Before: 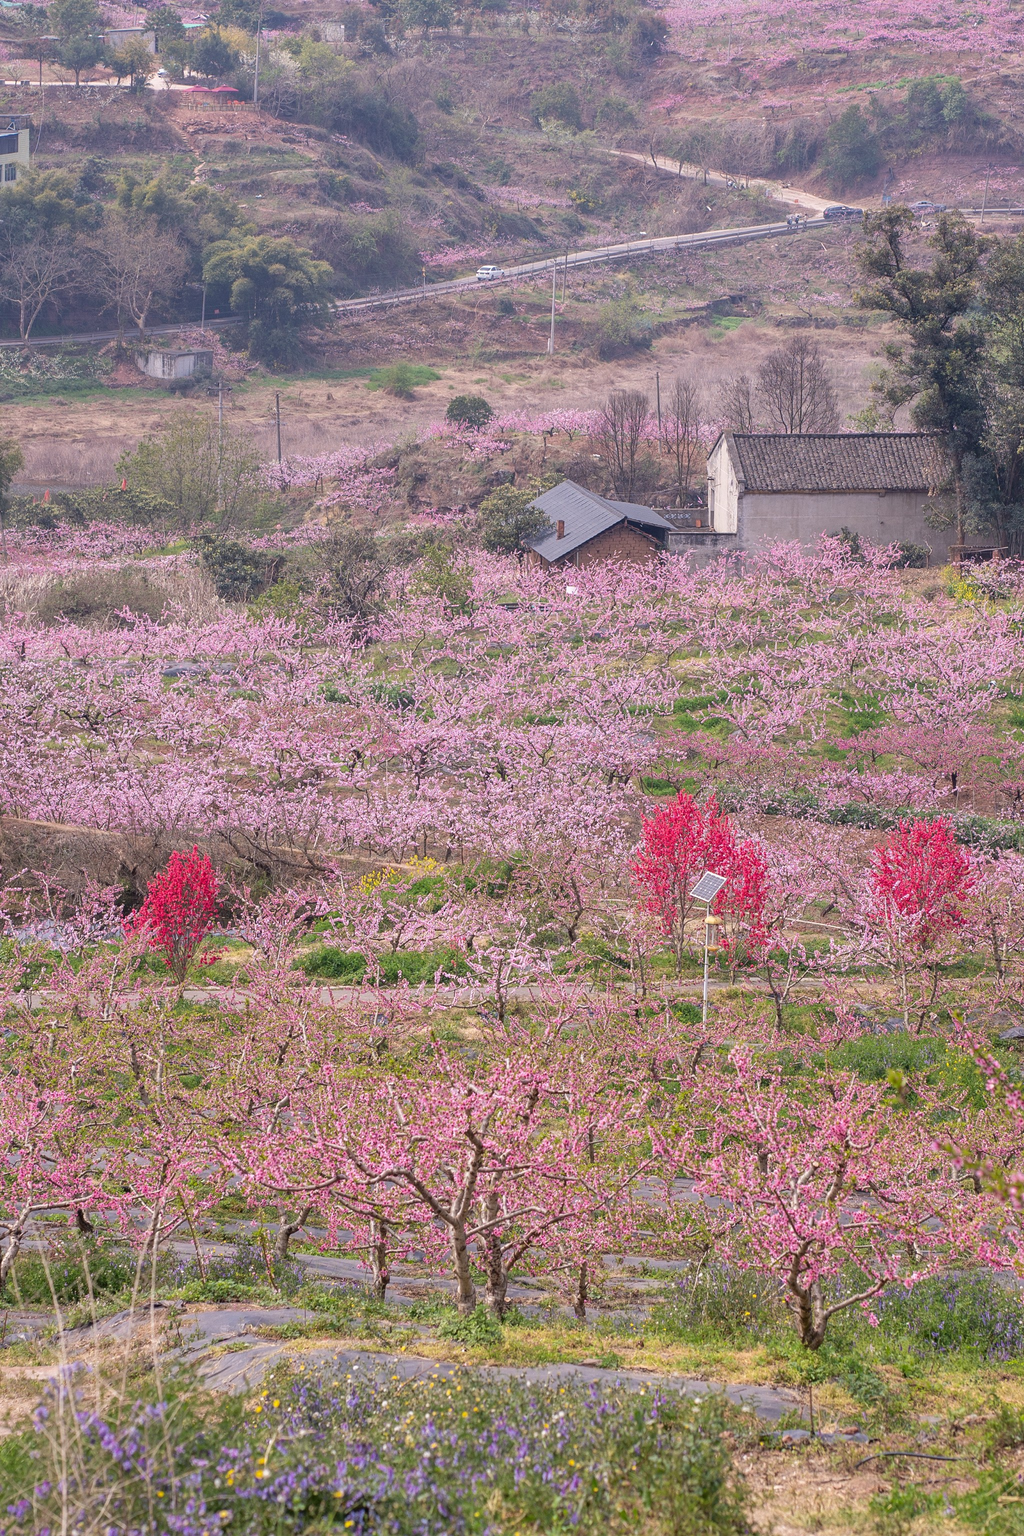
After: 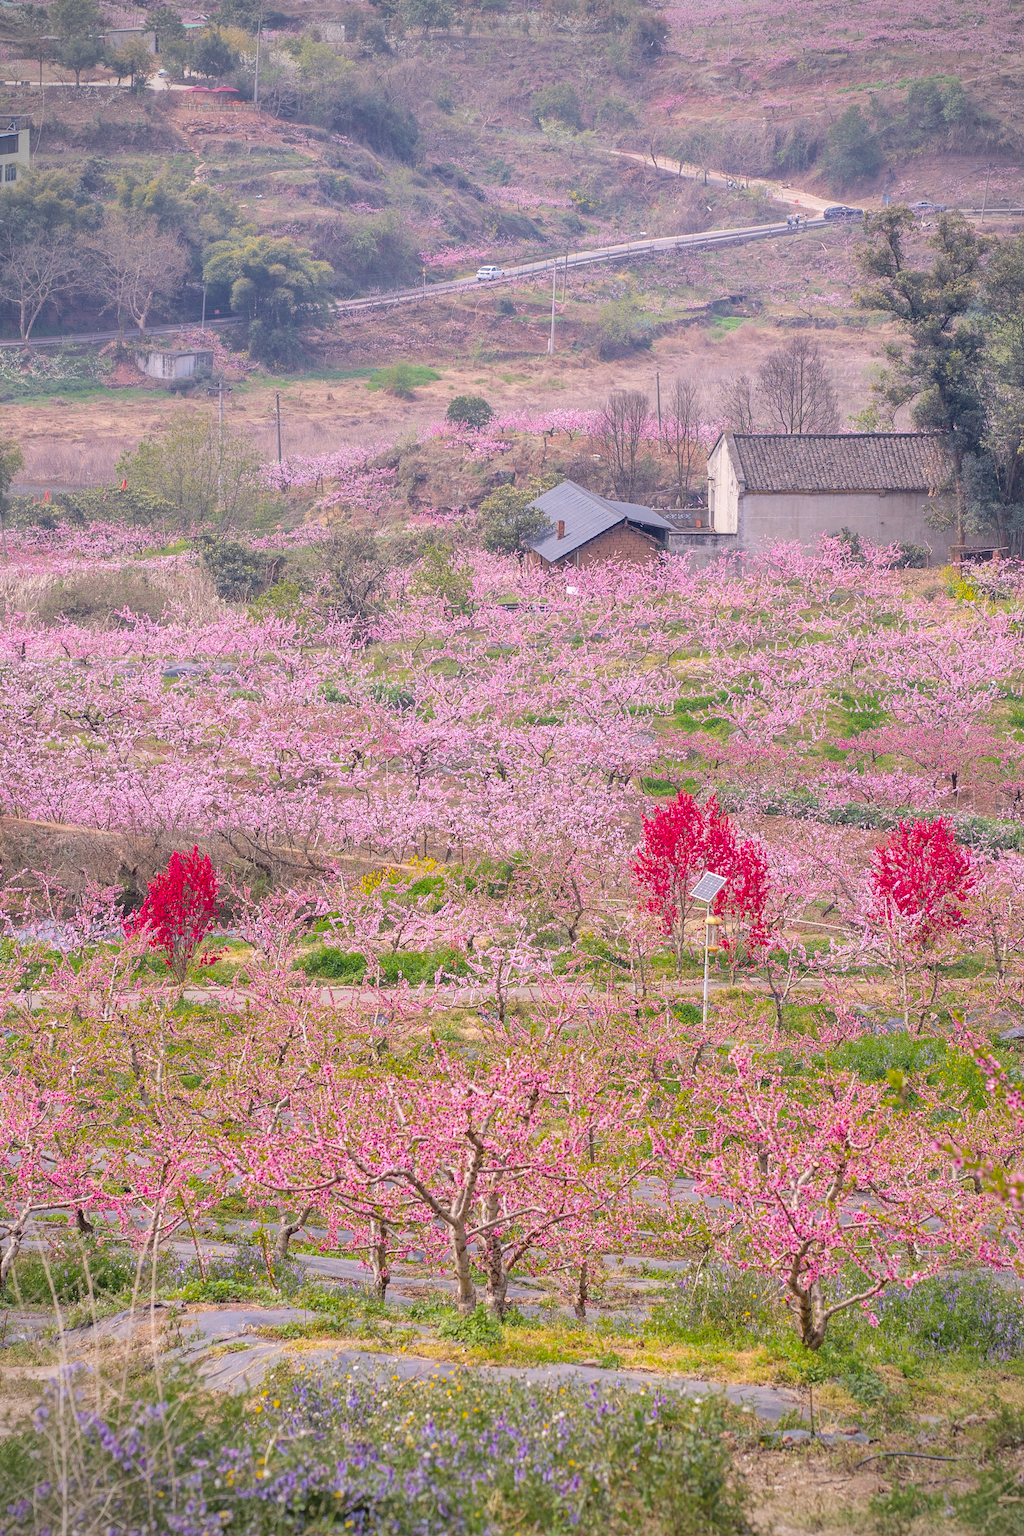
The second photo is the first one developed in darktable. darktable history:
contrast brightness saturation: brightness 0.15
vignetting: fall-off radius 45.45%
color balance rgb: perceptual saturation grading › global saturation 19.927%, global vibrance 10.478%, saturation formula JzAzBz (2021)
tone curve: curves: ch0 [(0, 0) (0.003, 0.003) (0.011, 0.011) (0.025, 0.025) (0.044, 0.044) (0.069, 0.068) (0.1, 0.098) (0.136, 0.134) (0.177, 0.175) (0.224, 0.221) (0.277, 0.273) (0.335, 0.331) (0.399, 0.394) (0.468, 0.462) (0.543, 0.543) (0.623, 0.623) (0.709, 0.709) (0.801, 0.801) (0.898, 0.898) (1, 1)], color space Lab, independent channels, preserve colors none
